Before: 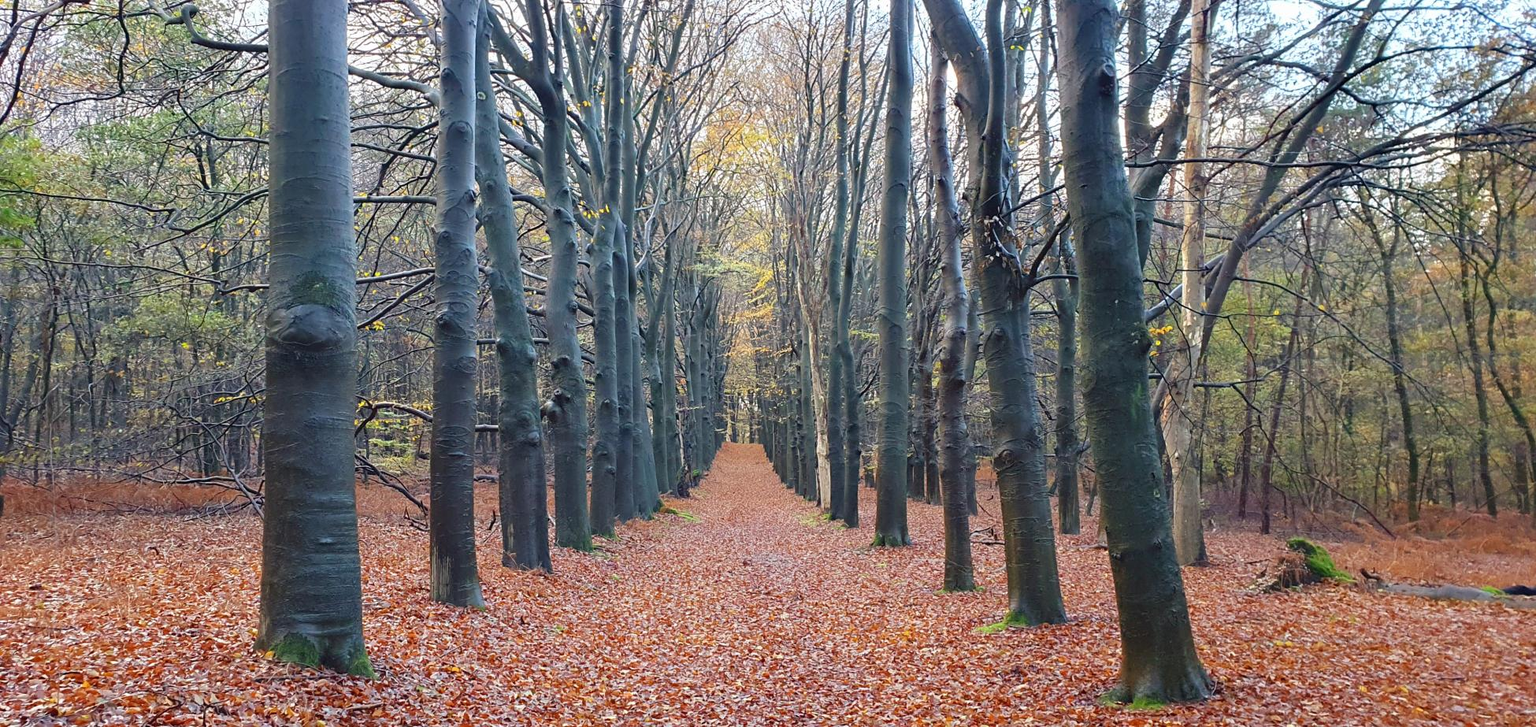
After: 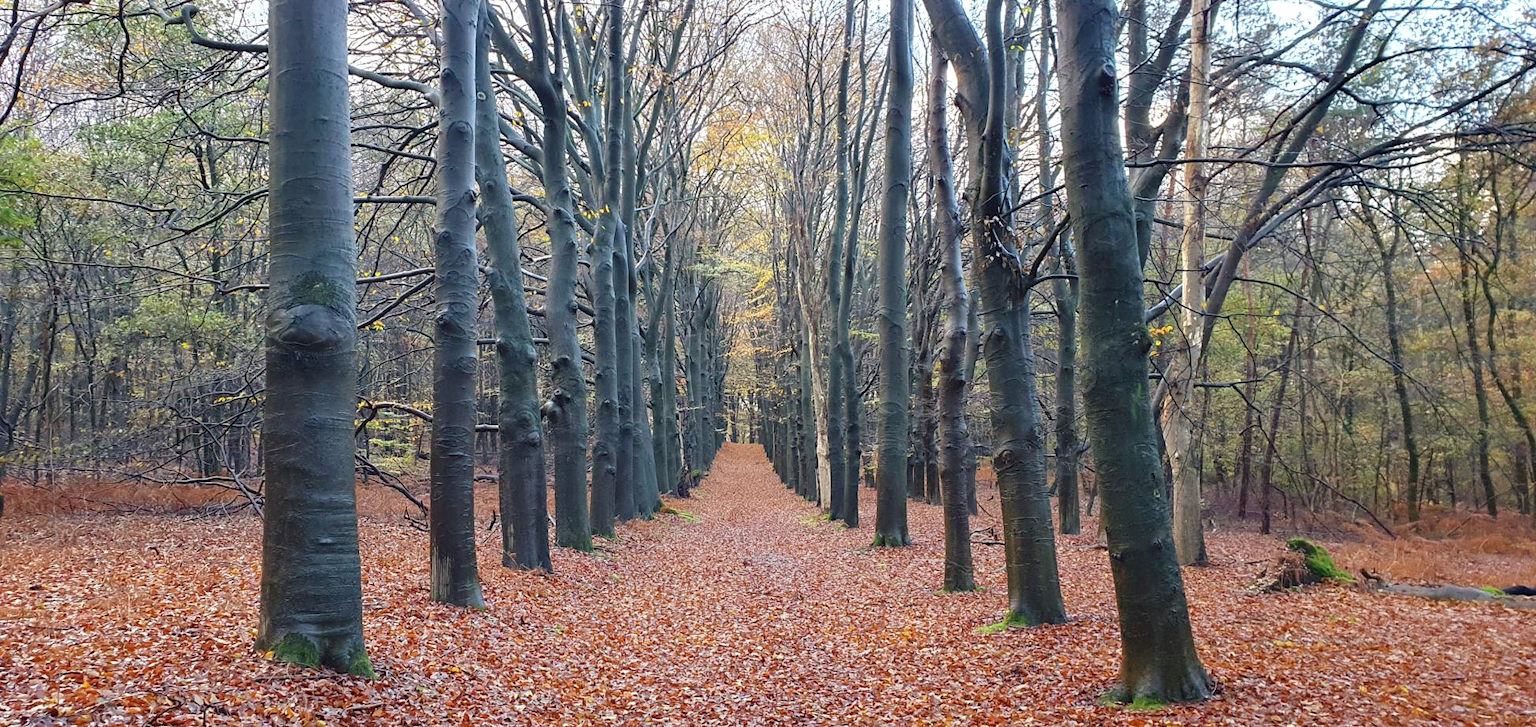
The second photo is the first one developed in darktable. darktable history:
local contrast: highlights 104%, shadows 98%, detail 119%, midtone range 0.2
contrast brightness saturation: saturation -0.05
